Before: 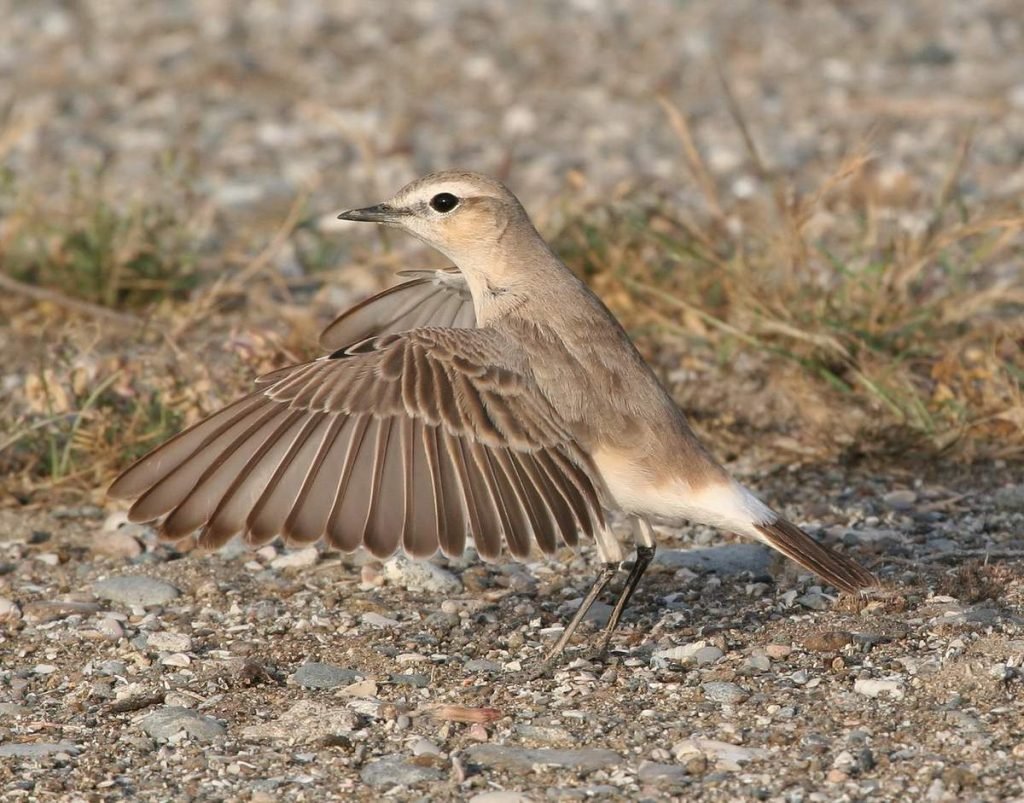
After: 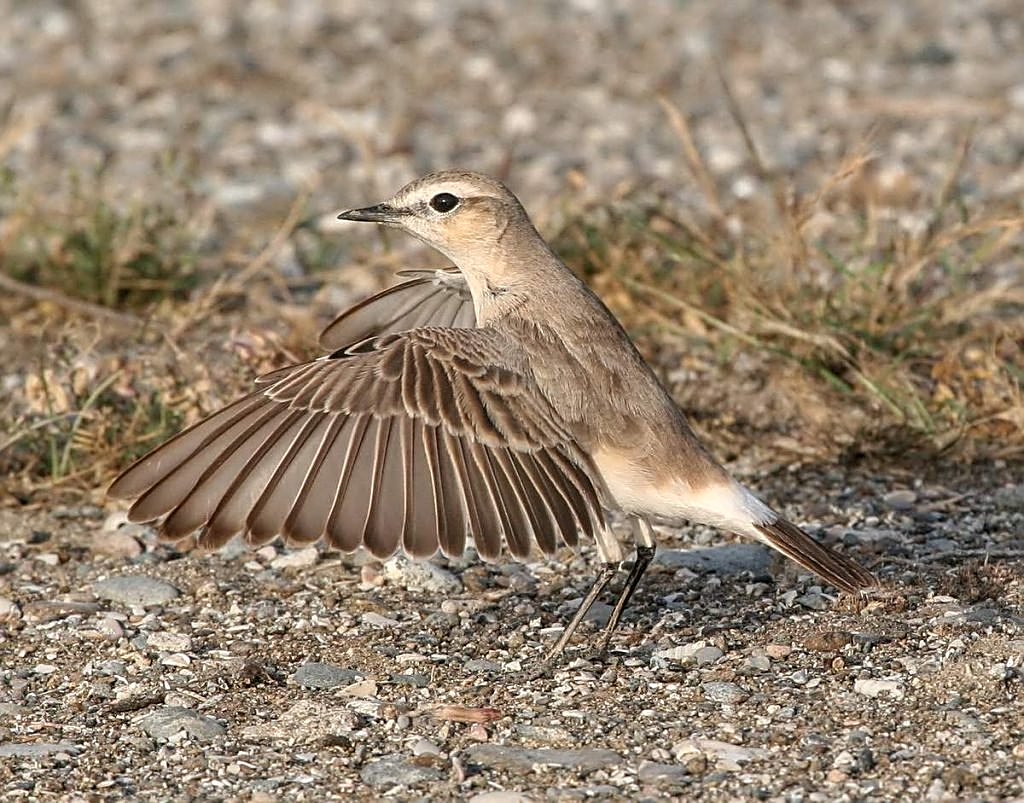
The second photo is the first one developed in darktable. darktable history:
local contrast: detail 130%
sharpen: amount 0.75
